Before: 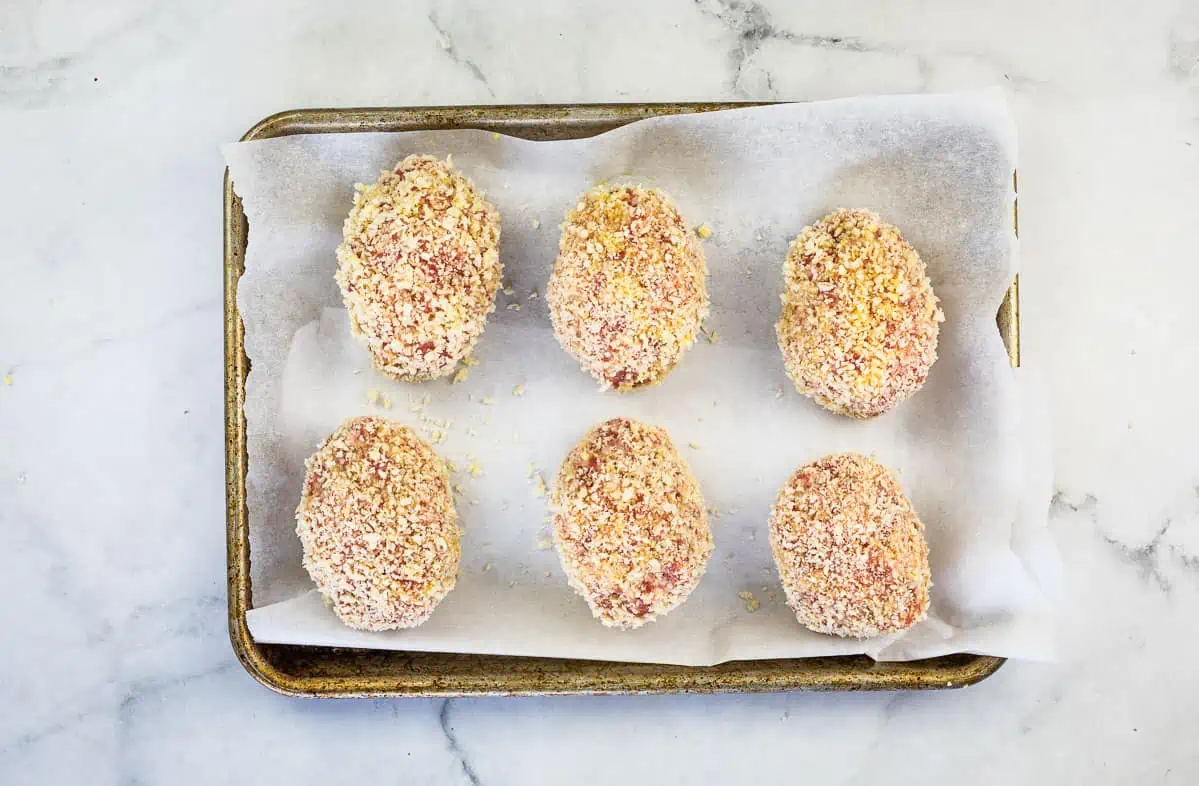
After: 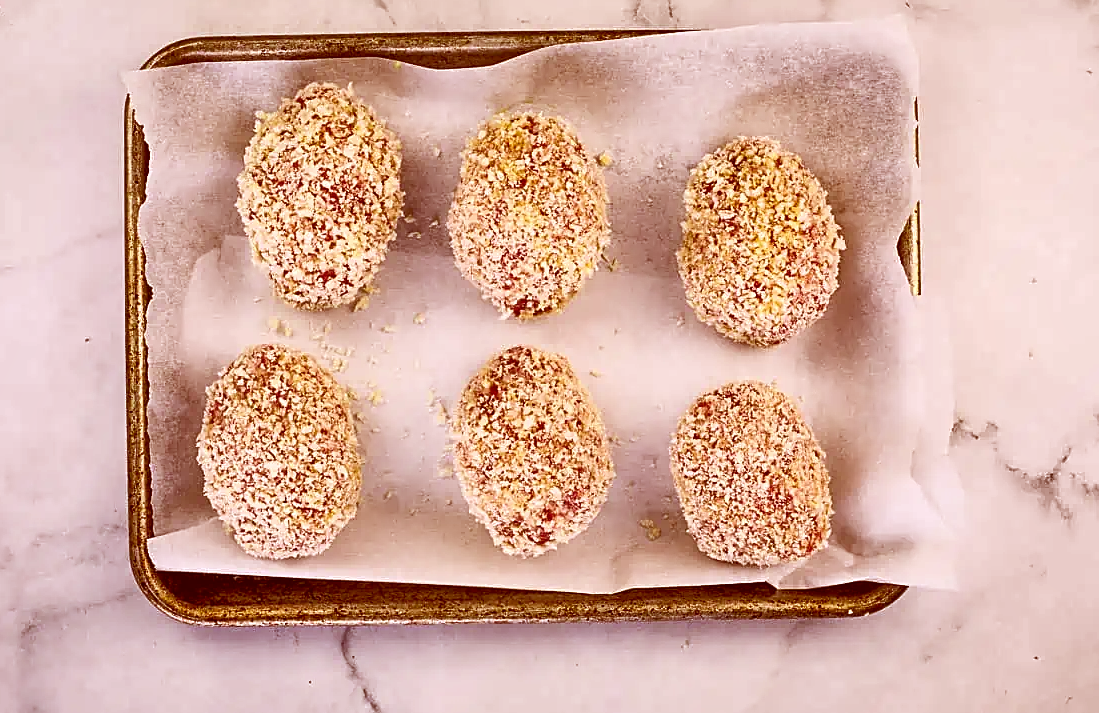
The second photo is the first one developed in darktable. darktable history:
crop and rotate: left 8.262%, top 9.226%
color correction: highlights a* 9.03, highlights b* 8.71, shadows a* 40, shadows b* 40, saturation 0.8
white balance: red 0.974, blue 1.044
shadows and highlights: white point adjustment 1, soften with gaussian
sharpen: on, module defaults
